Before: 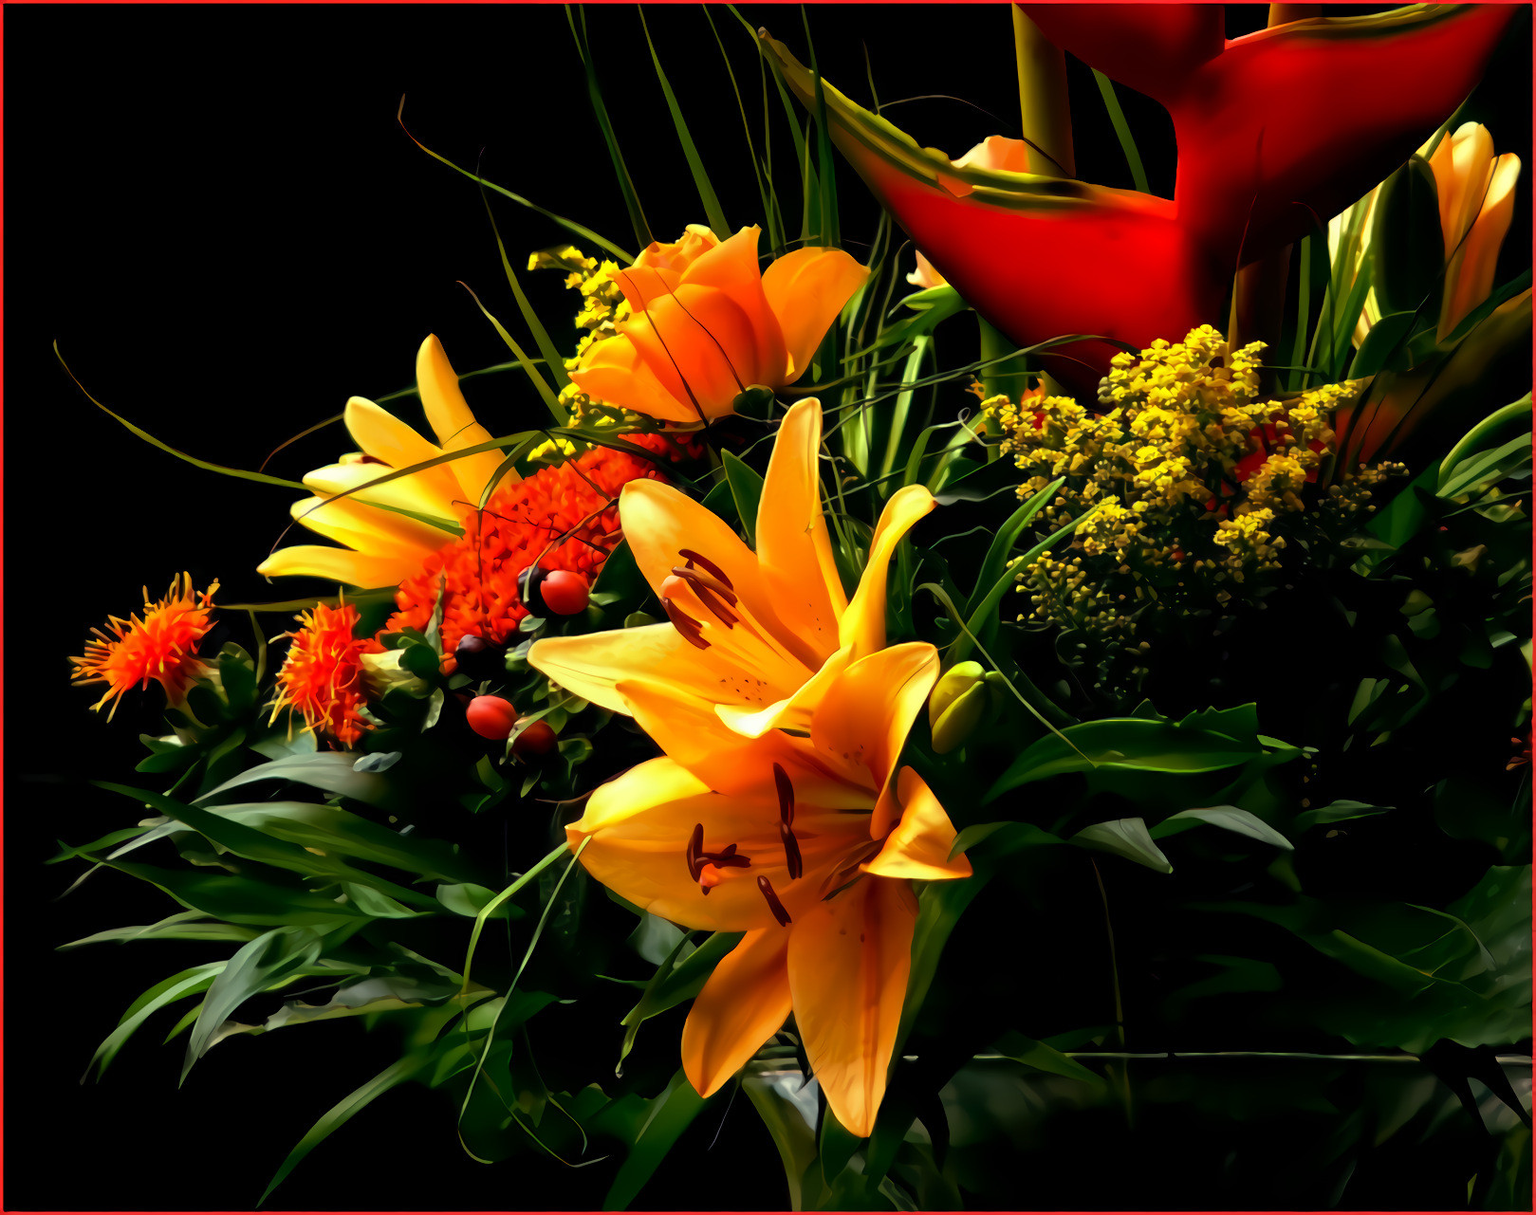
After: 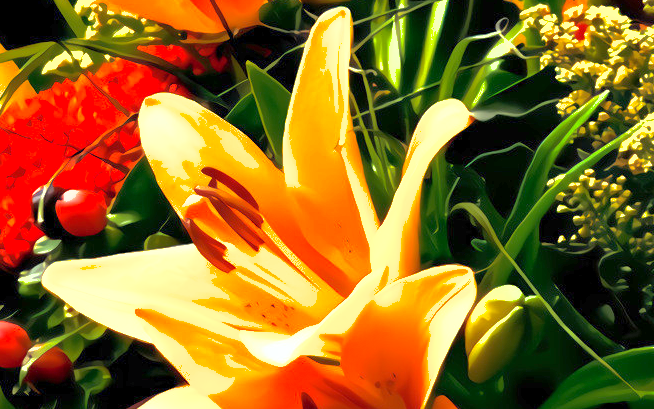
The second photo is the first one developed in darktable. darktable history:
exposure: exposure 1.2 EV, compensate highlight preservation false
crop: left 31.751%, top 32.172%, right 27.8%, bottom 35.83%
white balance: red 0.974, blue 1.044
shadows and highlights: on, module defaults
